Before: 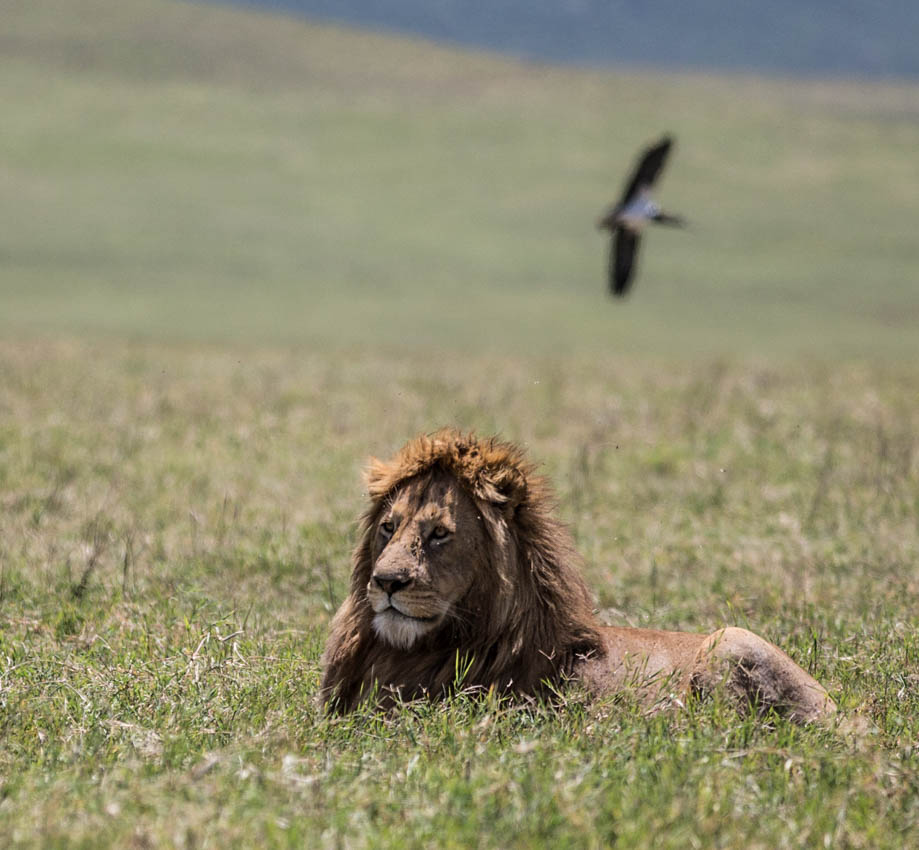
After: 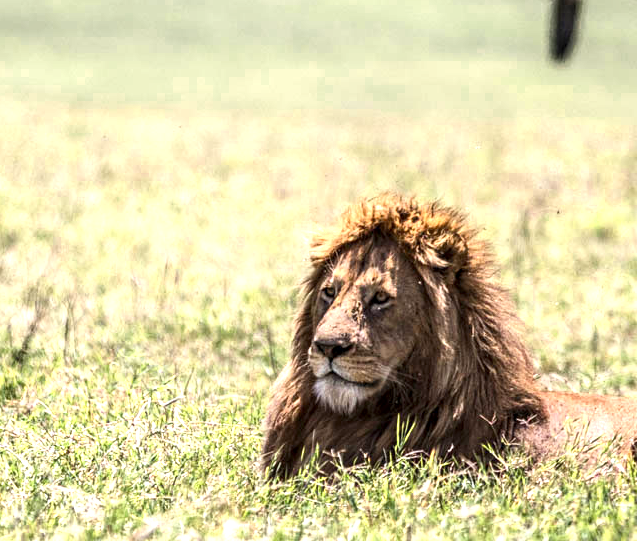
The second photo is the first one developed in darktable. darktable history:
color zones: curves: ch0 [(0.004, 0.305) (0.261, 0.623) (0.389, 0.399) (0.708, 0.571) (0.947, 0.34)]; ch1 [(0.025, 0.645) (0.229, 0.584) (0.326, 0.551) (0.484, 0.262) (0.757, 0.643)]
local contrast: detail 130%
exposure: black level correction -0.001, exposure 0.9 EV, compensate exposure bias true, compensate highlight preservation false
shadows and highlights: shadows 0, highlights 40
crop: left 6.488%, top 27.668%, right 24.183%, bottom 8.656%
